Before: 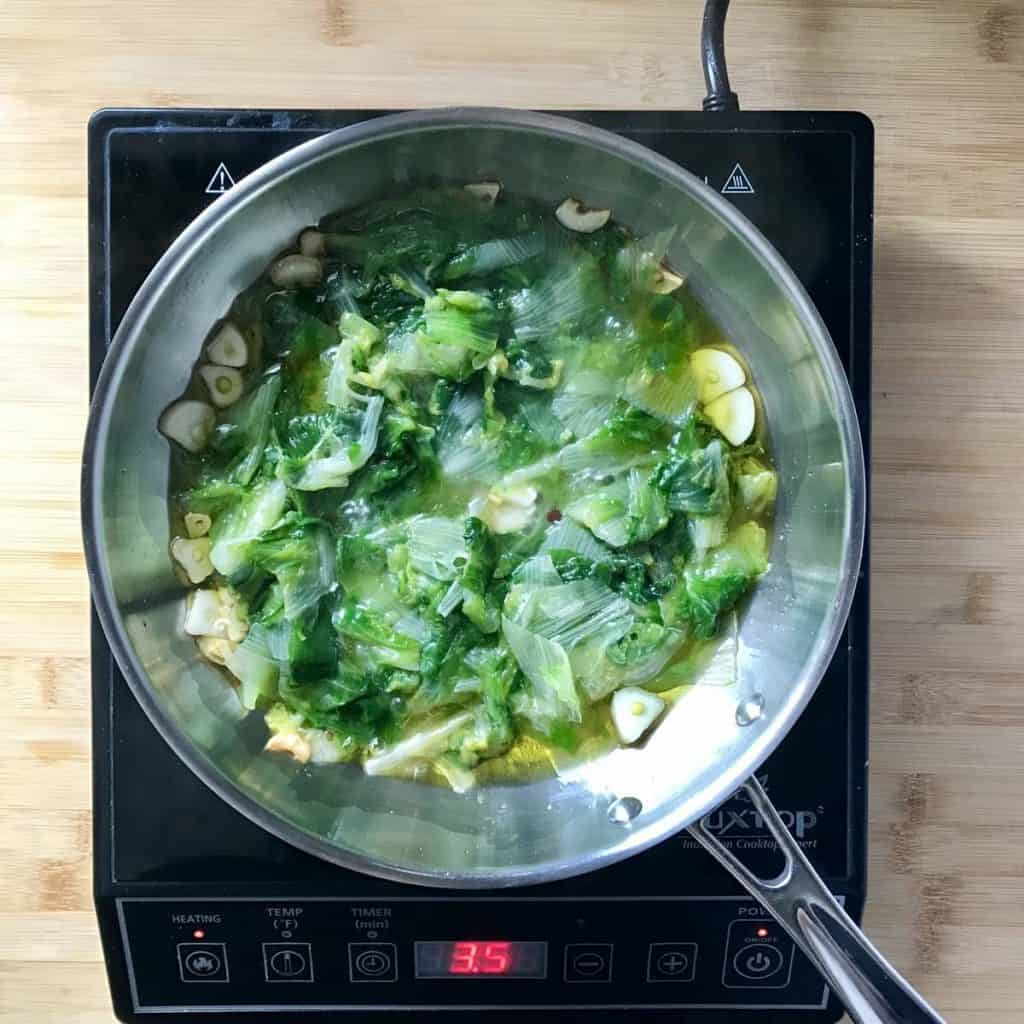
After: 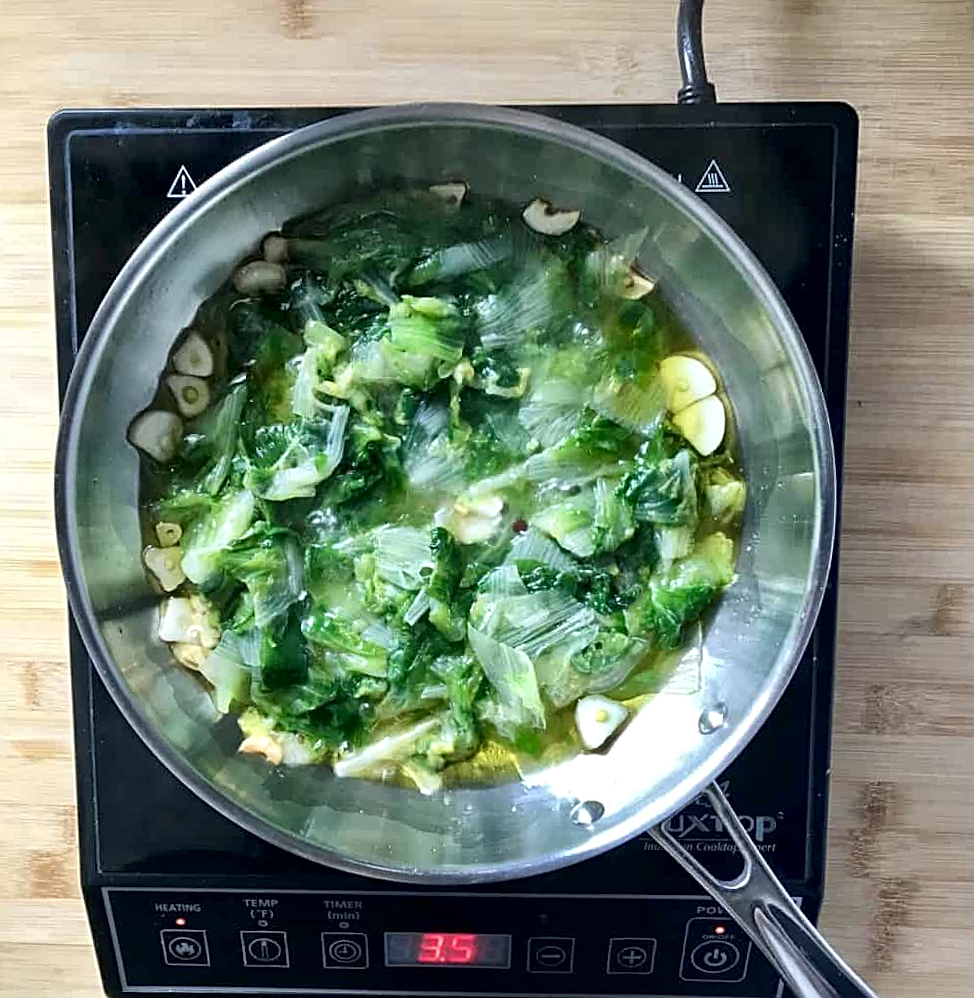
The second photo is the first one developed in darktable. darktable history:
rotate and perspective: rotation 0.074°, lens shift (vertical) 0.096, lens shift (horizontal) -0.041, crop left 0.043, crop right 0.952, crop top 0.024, crop bottom 0.979
local contrast: mode bilateral grid, contrast 20, coarseness 50, detail 159%, midtone range 0.2
sharpen: on, module defaults
